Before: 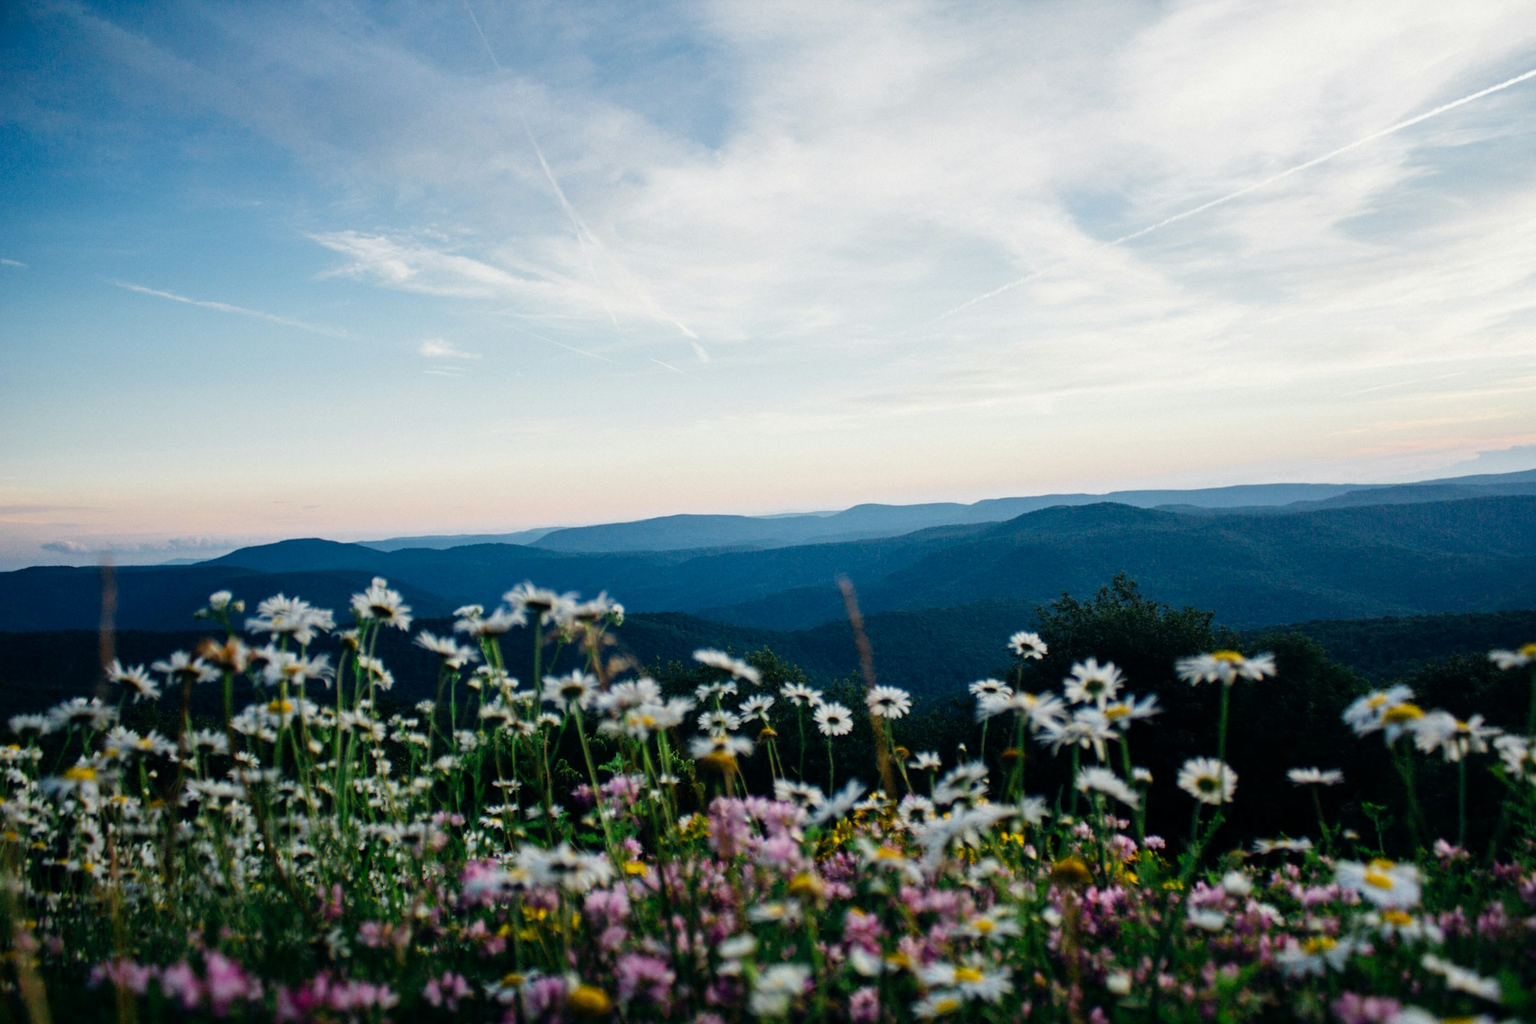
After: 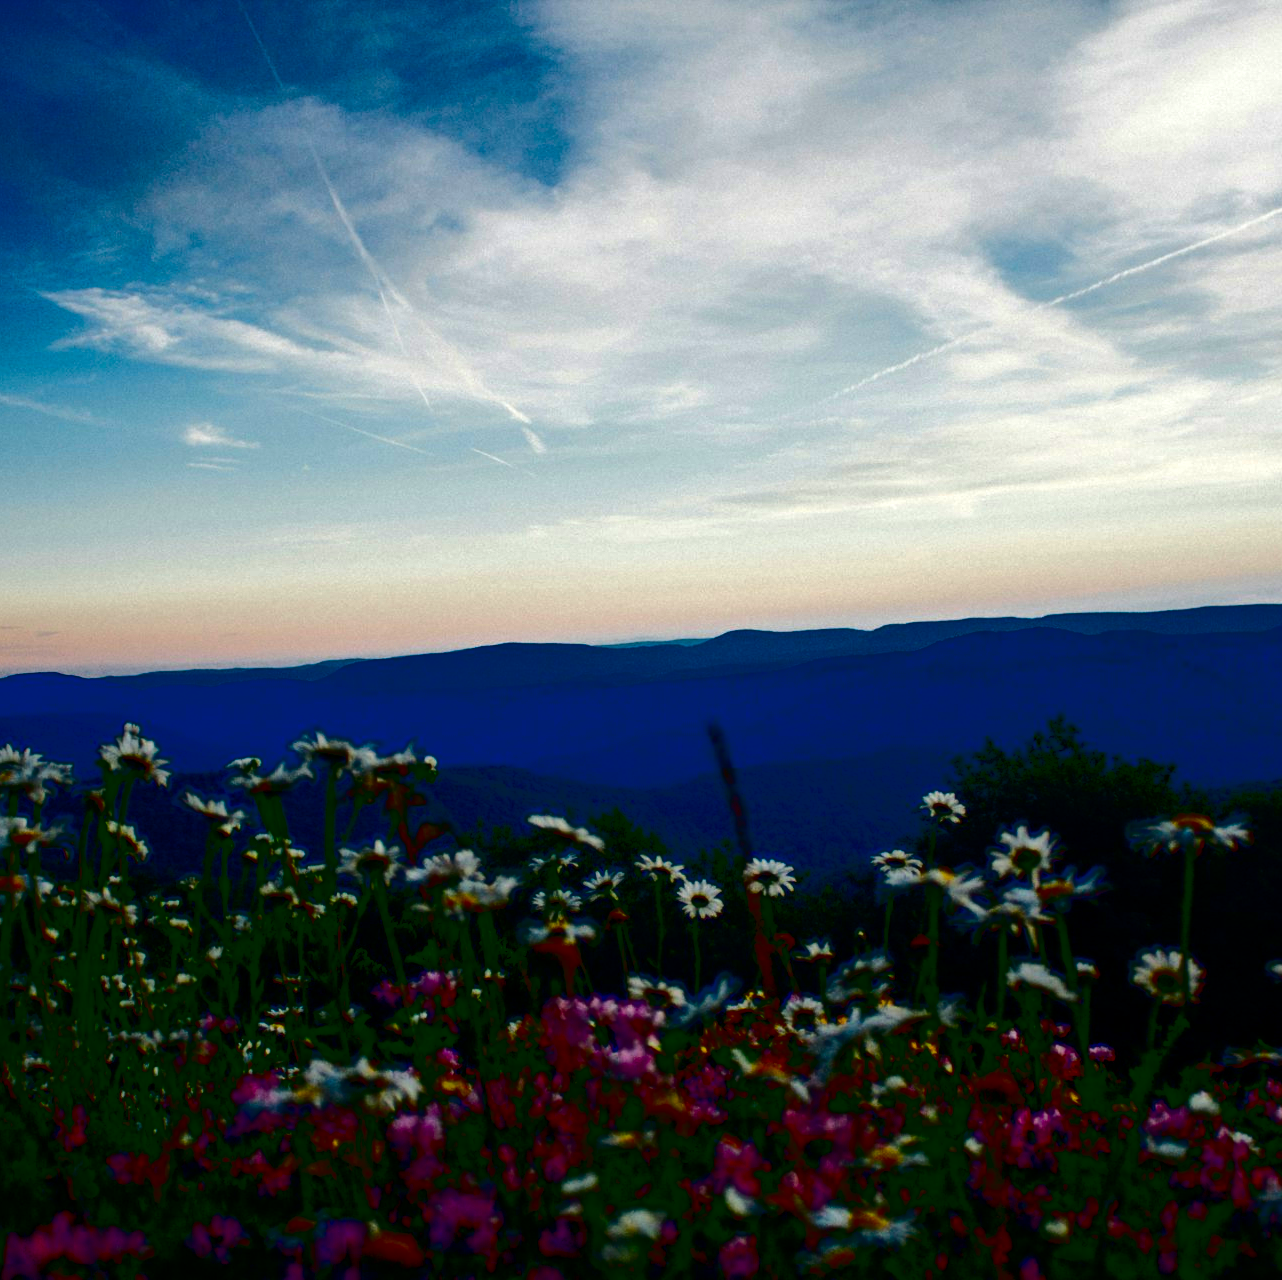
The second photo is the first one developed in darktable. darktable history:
contrast brightness saturation: brightness -0.986, saturation 0.998
tone curve: curves: ch0 [(0, 0) (0.003, 0.026) (0.011, 0.025) (0.025, 0.022) (0.044, 0.022) (0.069, 0.028) (0.1, 0.041) (0.136, 0.062) (0.177, 0.103) (0.224, 0.167) (0.277, 0.242) (0.335, 0.343) (0.399, 0.452) (0.468, 0.539) (0.543, 0.614) (0.623, 0.683) (0.709, 0.749) (0.801, 0.827) (0.898, 0.918) (1, 1)], color space Lab, independent channels, preserve colors none
crop and rotate: left 17.839%, right 15.355%
color balance rgb: linear chroma grading › shadows -1.533%, linear chroma grading › highlights -14.776%, linear chroma grading › global chroma -9.374%, linear chroma grading › mid-tones -10.328%, perceptual saturation grading › global saturation 20%, perceptual saturation grading › highlights -14.235%, perceptual saturation grading › shadows 49.525%, global vibrance 26.436%, contrast 6.415%
